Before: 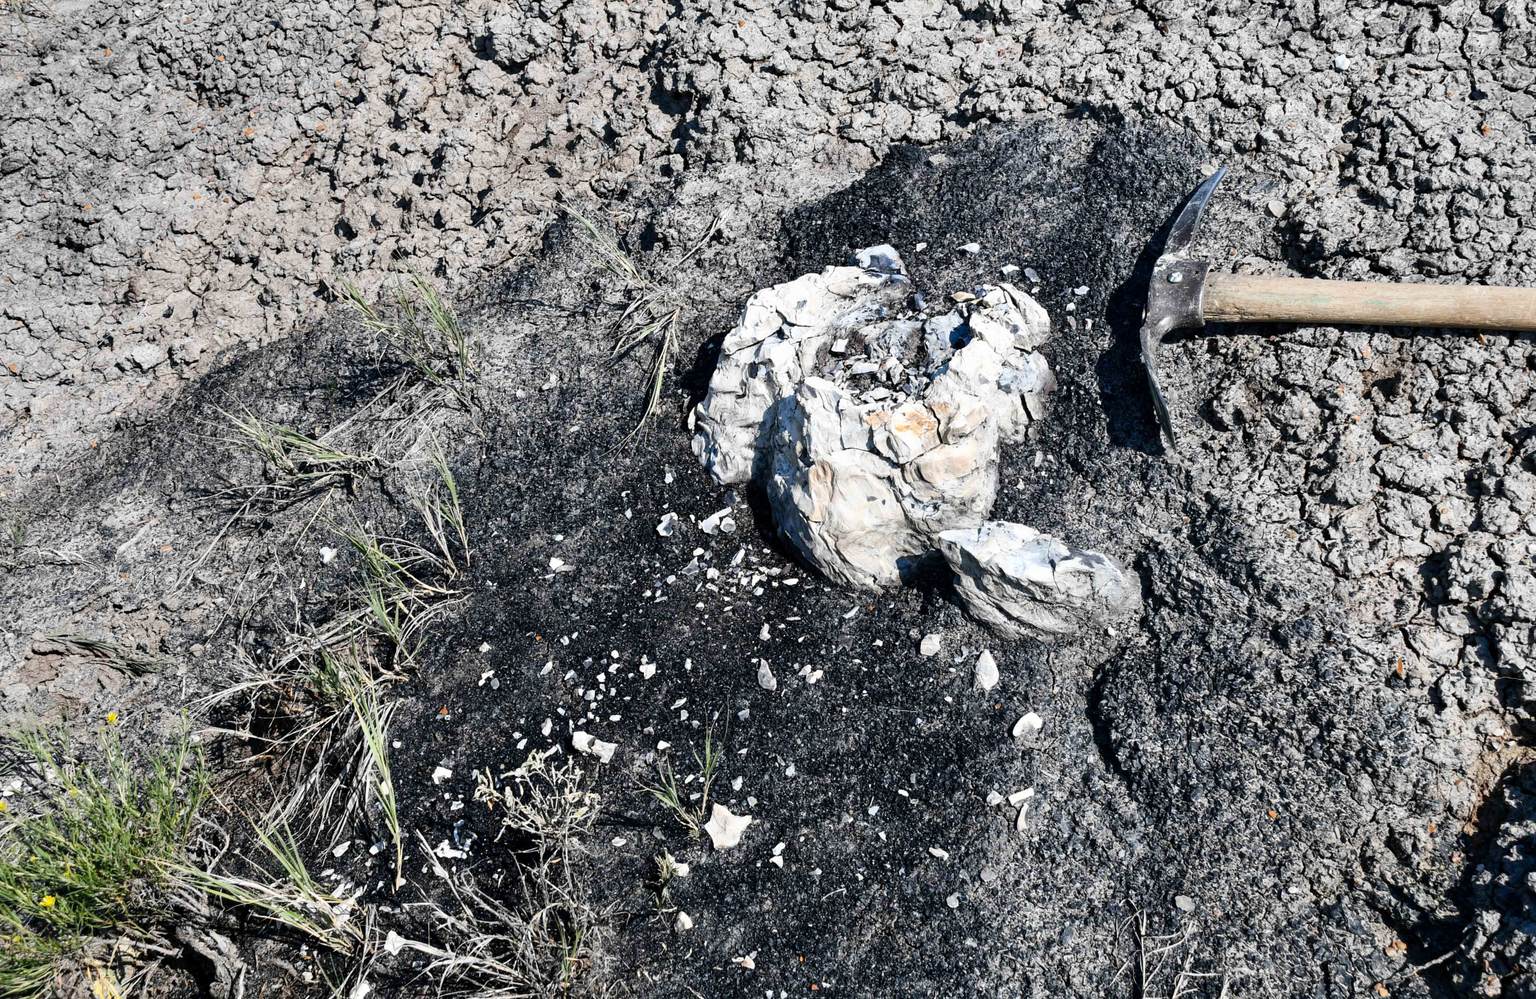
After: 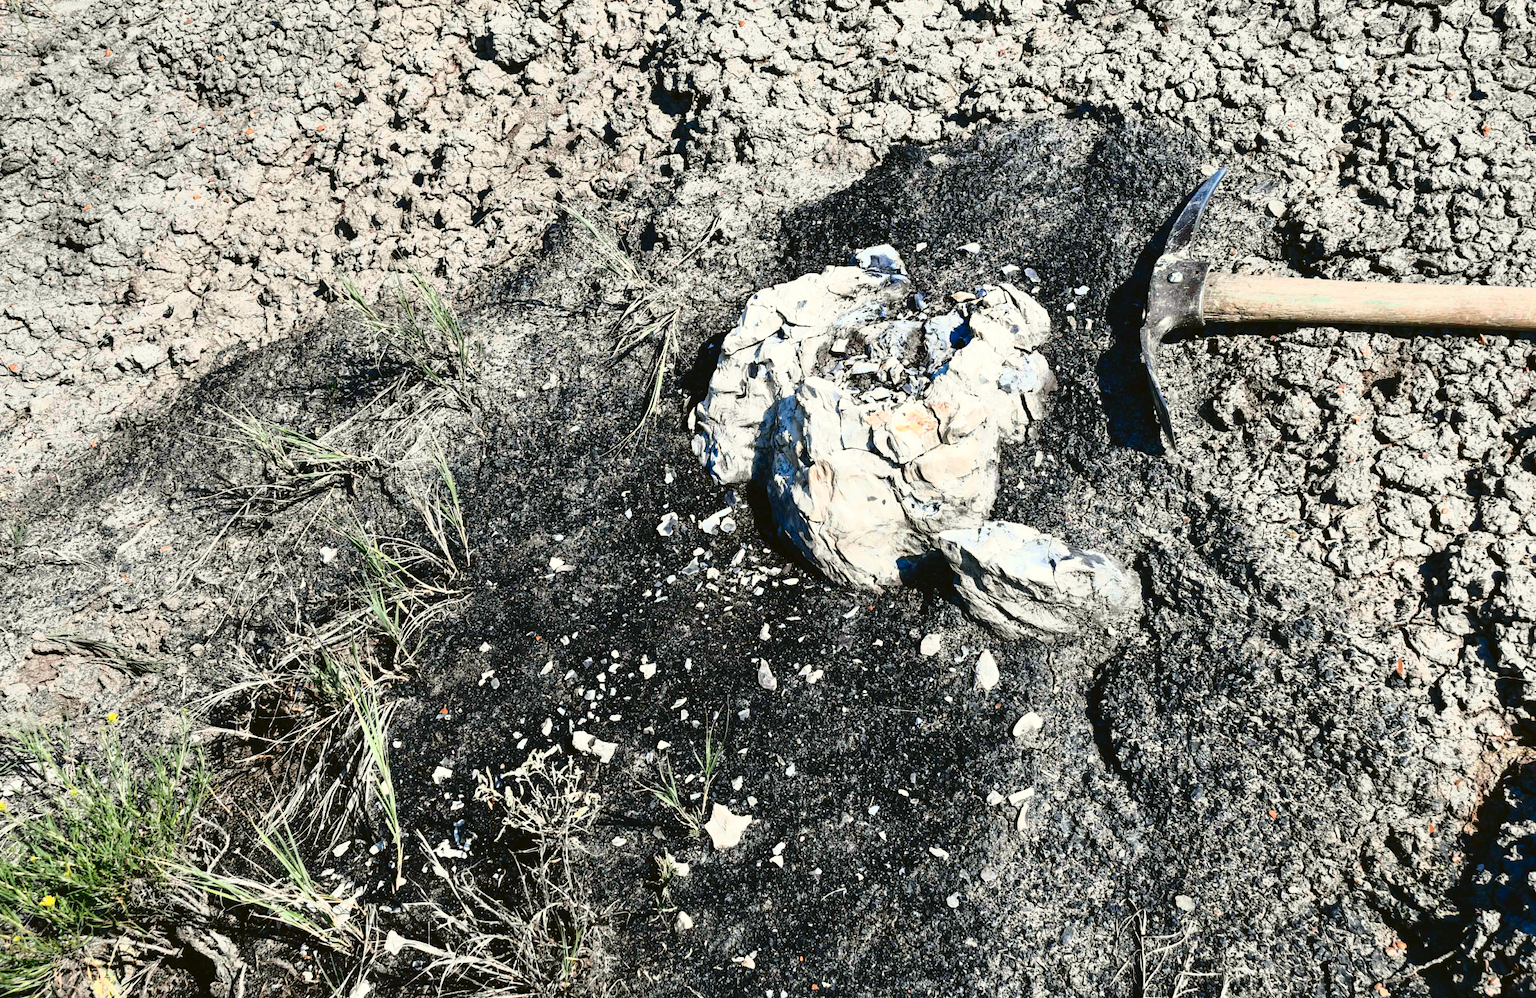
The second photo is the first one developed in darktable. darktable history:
tone curve: curves: ch0 [(0, 0.039) (0.194, 0.159) (0.469, 0.544) (0.693, 0.77) (0.751, 0.871) (1, 1)]; ch1 [(0, 0) (0.508, 0.506) (0.547, 0.563) (0.592, 0.631) (0.715, 0.706) (1, 1)]; ch2 [(0, 0) (0.243, 0.175) (0.362, 0.301) (0.492, 0.515) (0.544, 0.557) (0.595, 0.612) (0.631, 0.641) (1, 1)], color space Lab, independent channels, preserve colors none
